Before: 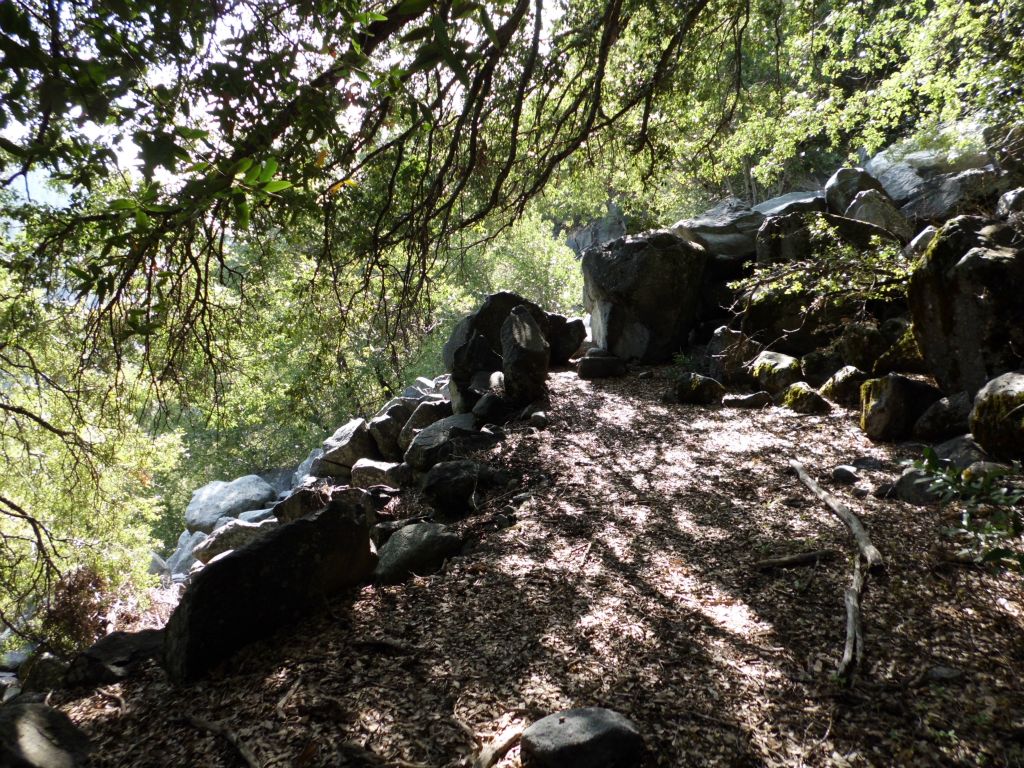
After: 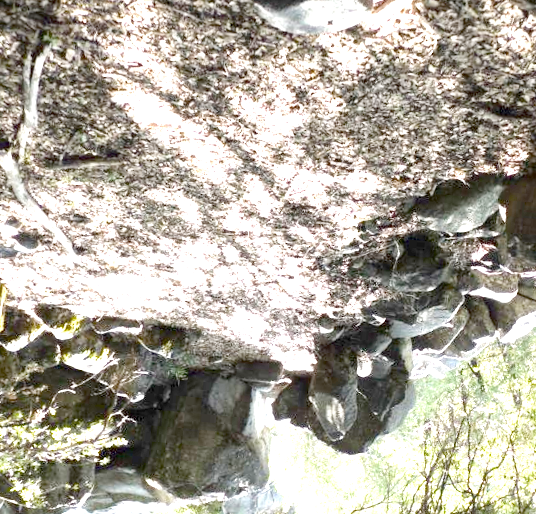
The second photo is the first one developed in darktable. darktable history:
orientation "rotate by 180 degrees": orientation rotate 180°
rotate and perspective: rotation 5.12°, automatic cropping off
tone equalizer "contrast tone curve: medium": -8 EV -0.75 EV, -7 EV -0.7 EV, -6 EV -0.6 EV, -5 EV -0.4 EV, -3 EV 0.4 EV, -2 EV 0.6 EV, -1 EV 0.7 EV, +0 EV 0.75 EV, edges refinement/feathering 500, mask exposure compensation -1.57 EV, preserve details no
exposure: exposure 0.485 EV
crop: left 17.835%, top 7.675%, right 32.881%, bottom 32.213%
